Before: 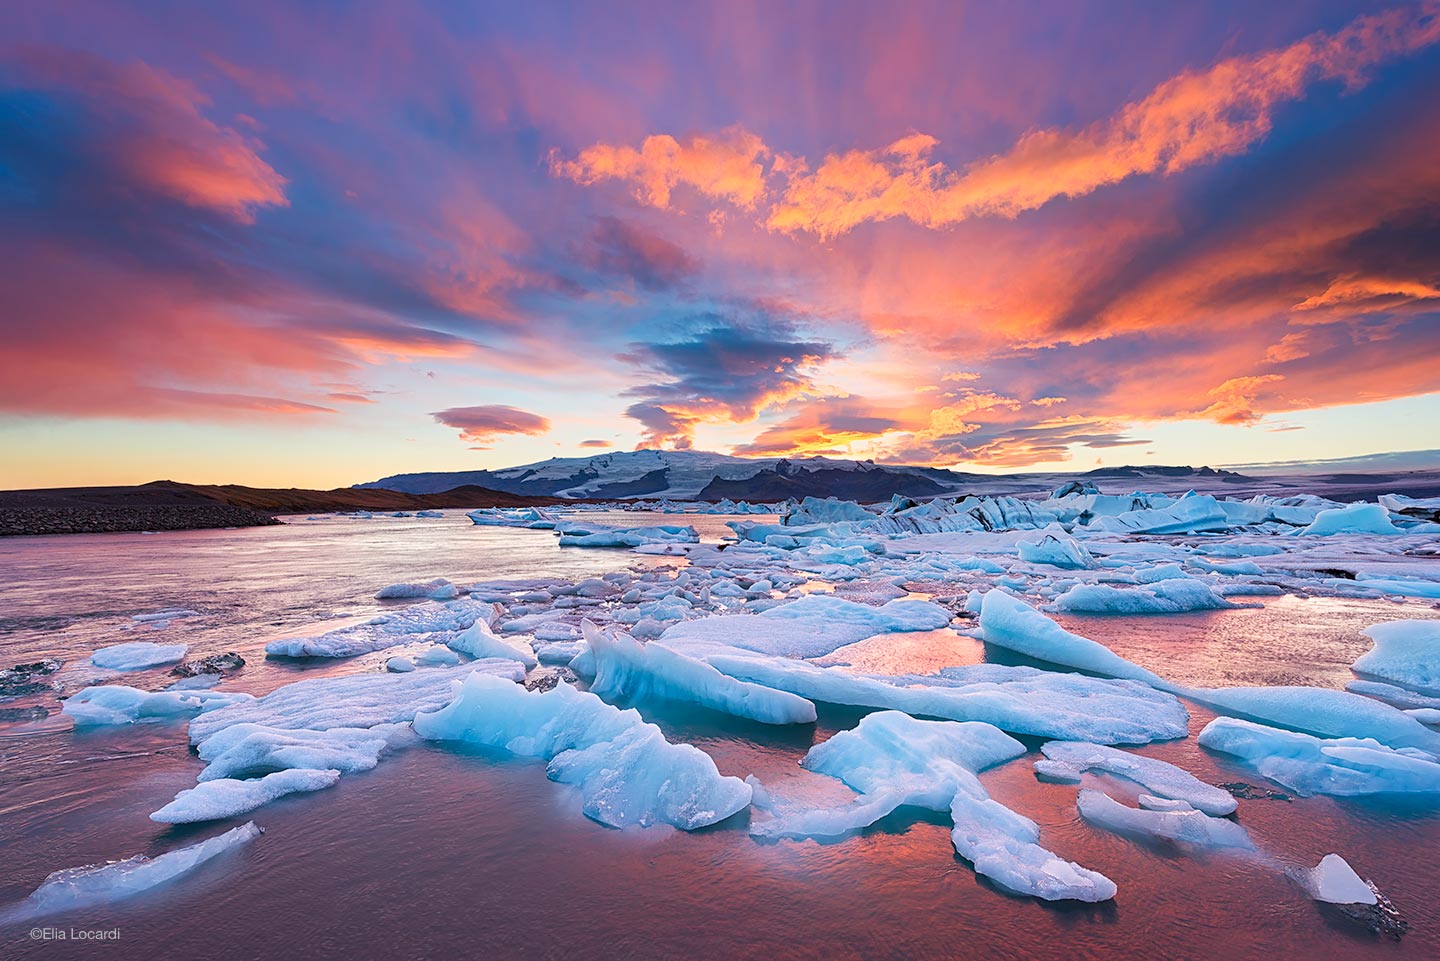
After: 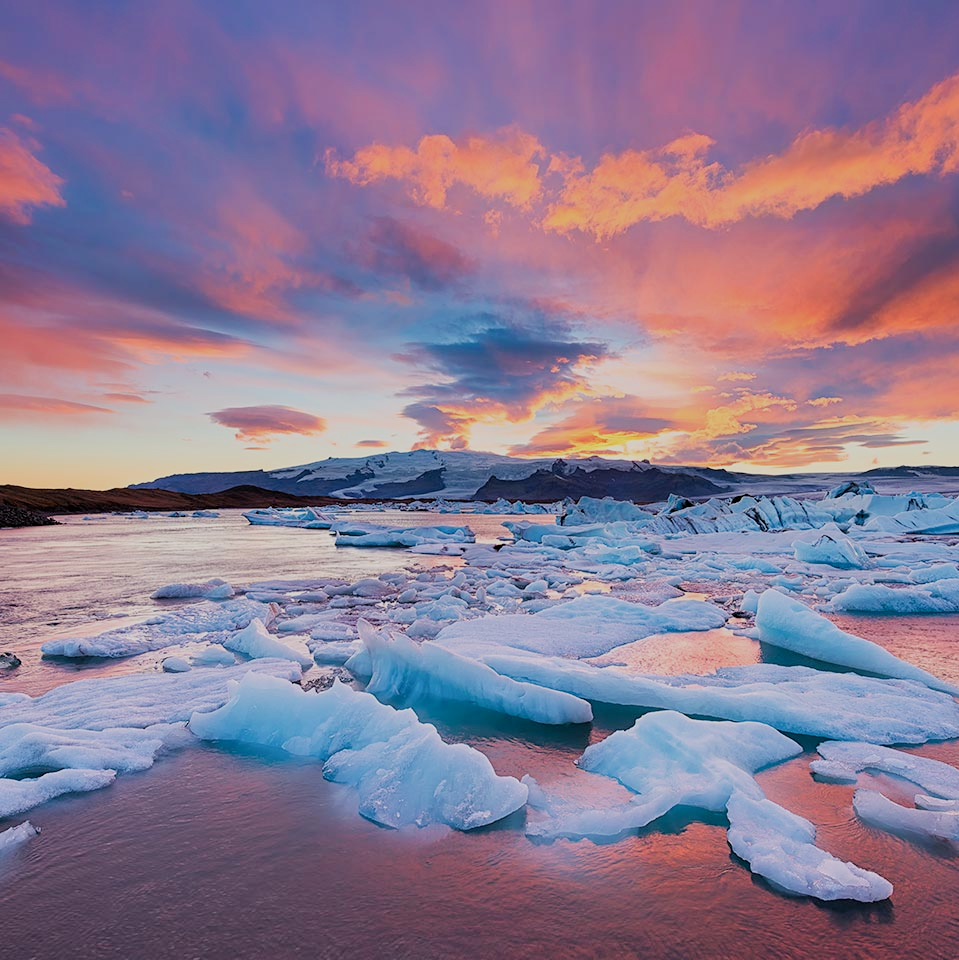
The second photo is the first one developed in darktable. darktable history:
filmic rgb: black relative exposure -7.72 EV, white relative exposure 4.42 EV, hardness 3.76, latitude 37.41%, contrast 0.97, highlights saturation mix 8.97%, shadows ↔ highlights balance 4.86%, iterations of high-quality reconstruction 0
crop and rotate: left 15.574%, right 17.767%
shadows and highlights: shadows 48.35, highlights -41.34, soften with gaussian
